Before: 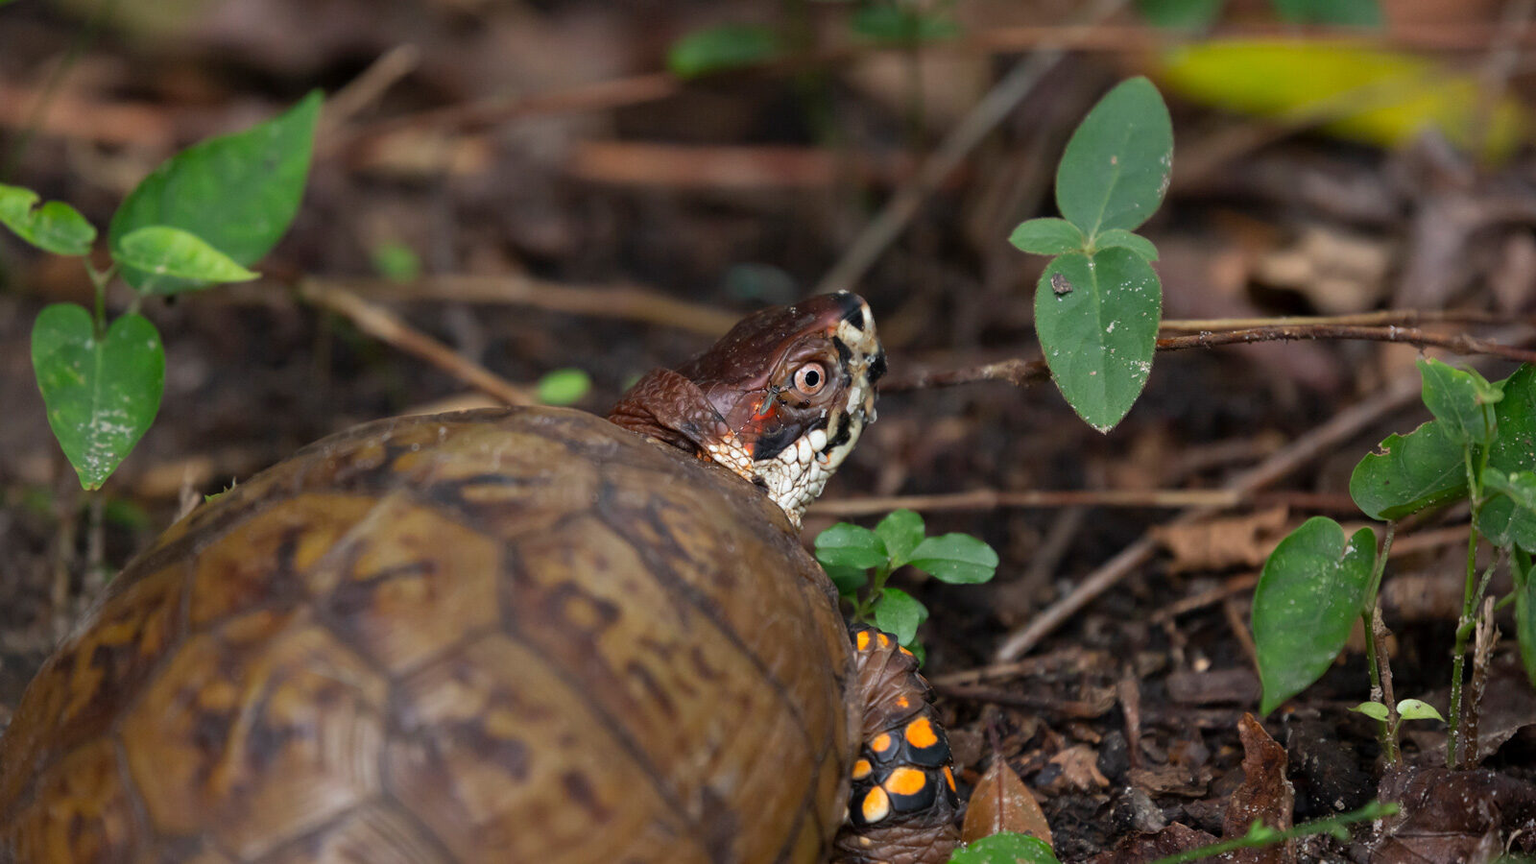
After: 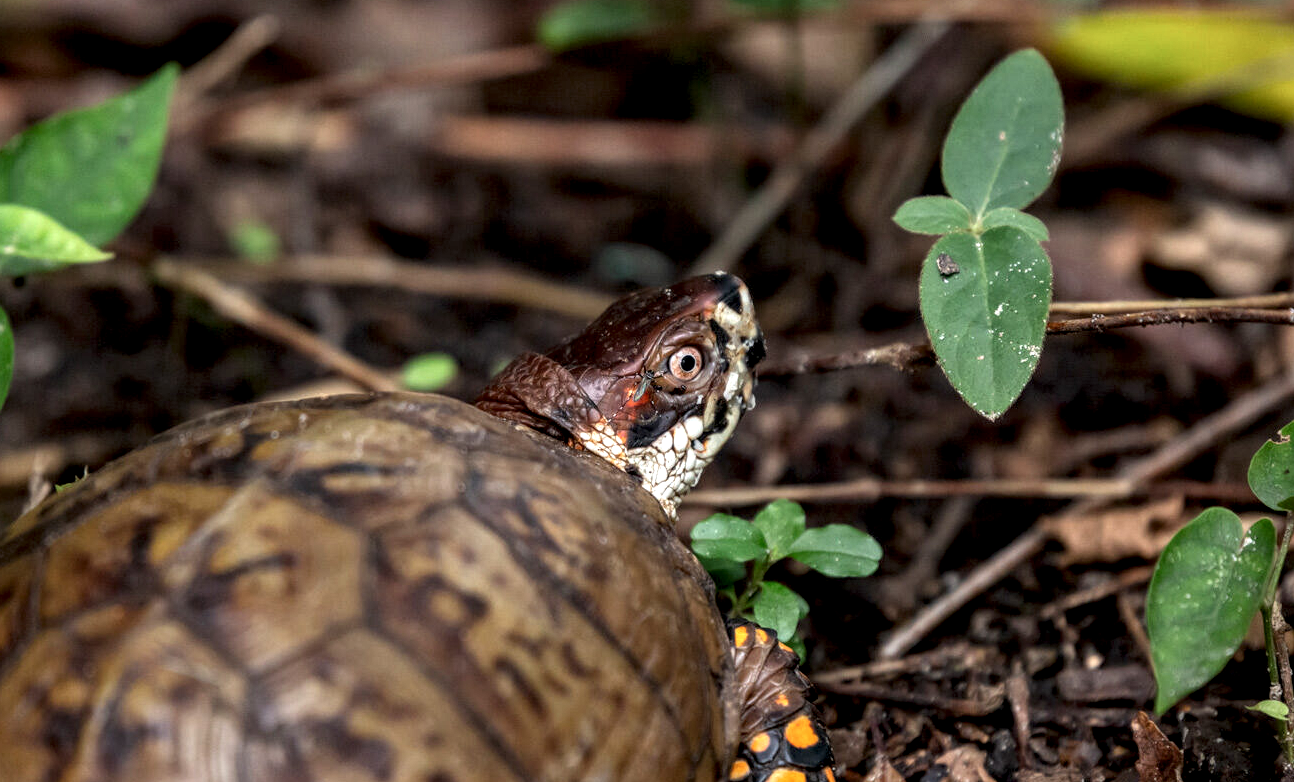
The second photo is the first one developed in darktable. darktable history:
exposure: black level correction 0.001, exposure 0.014 EV, compensate highlight preservation false
local contrast: highlights 19%, detail 186%
crop: left 9.929%, top 3.475%, right 9.188%, bottom 9.529%
